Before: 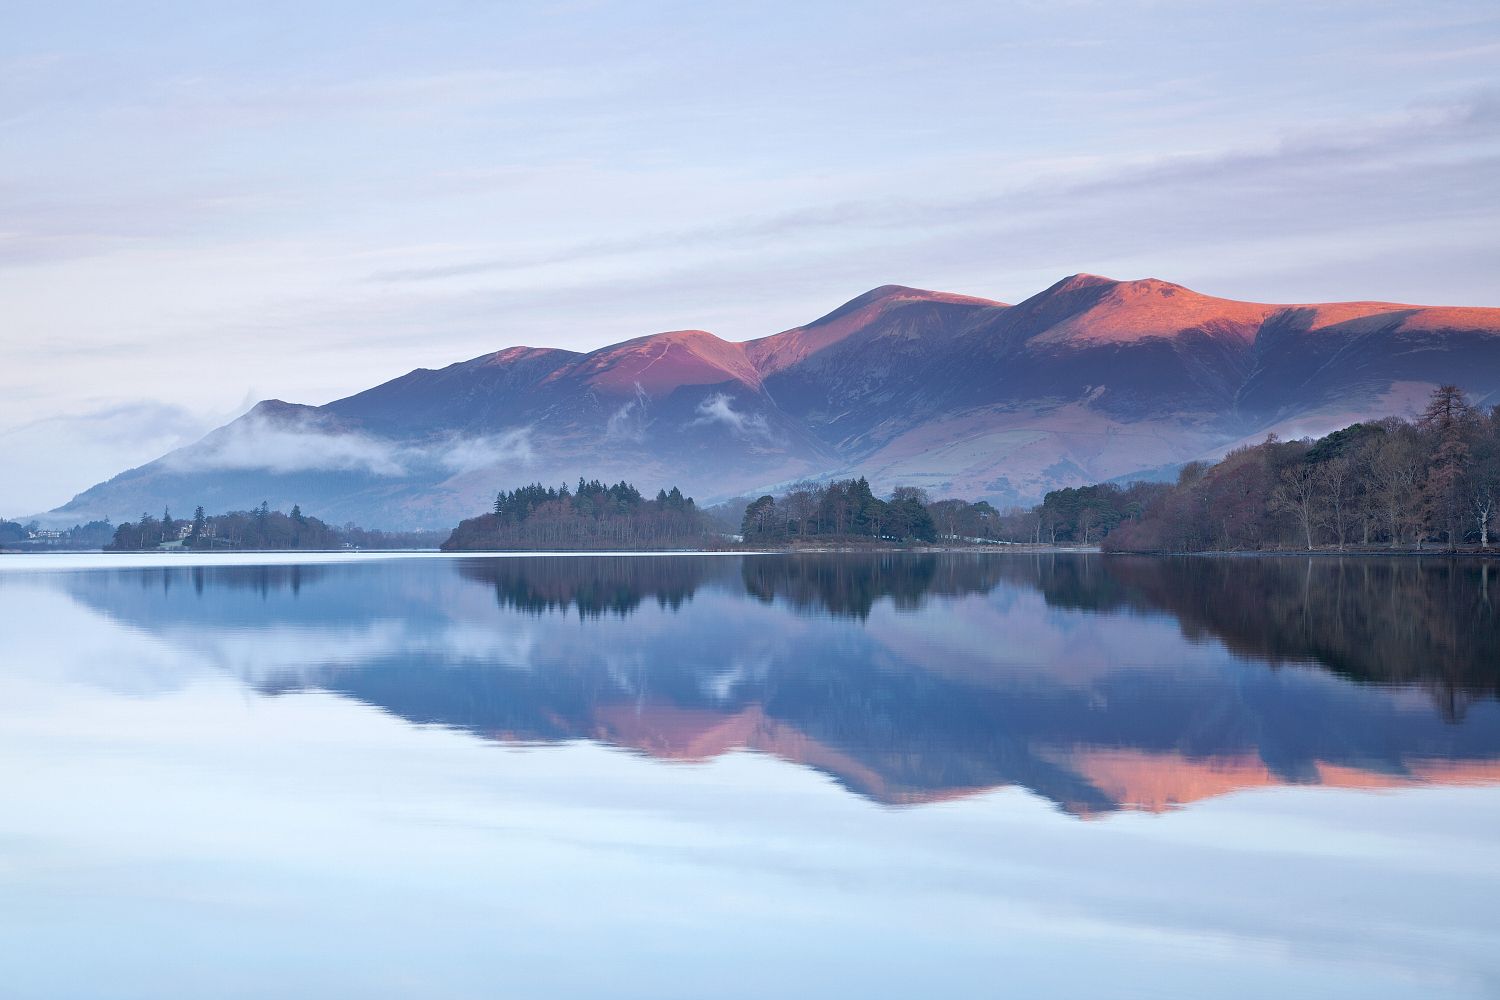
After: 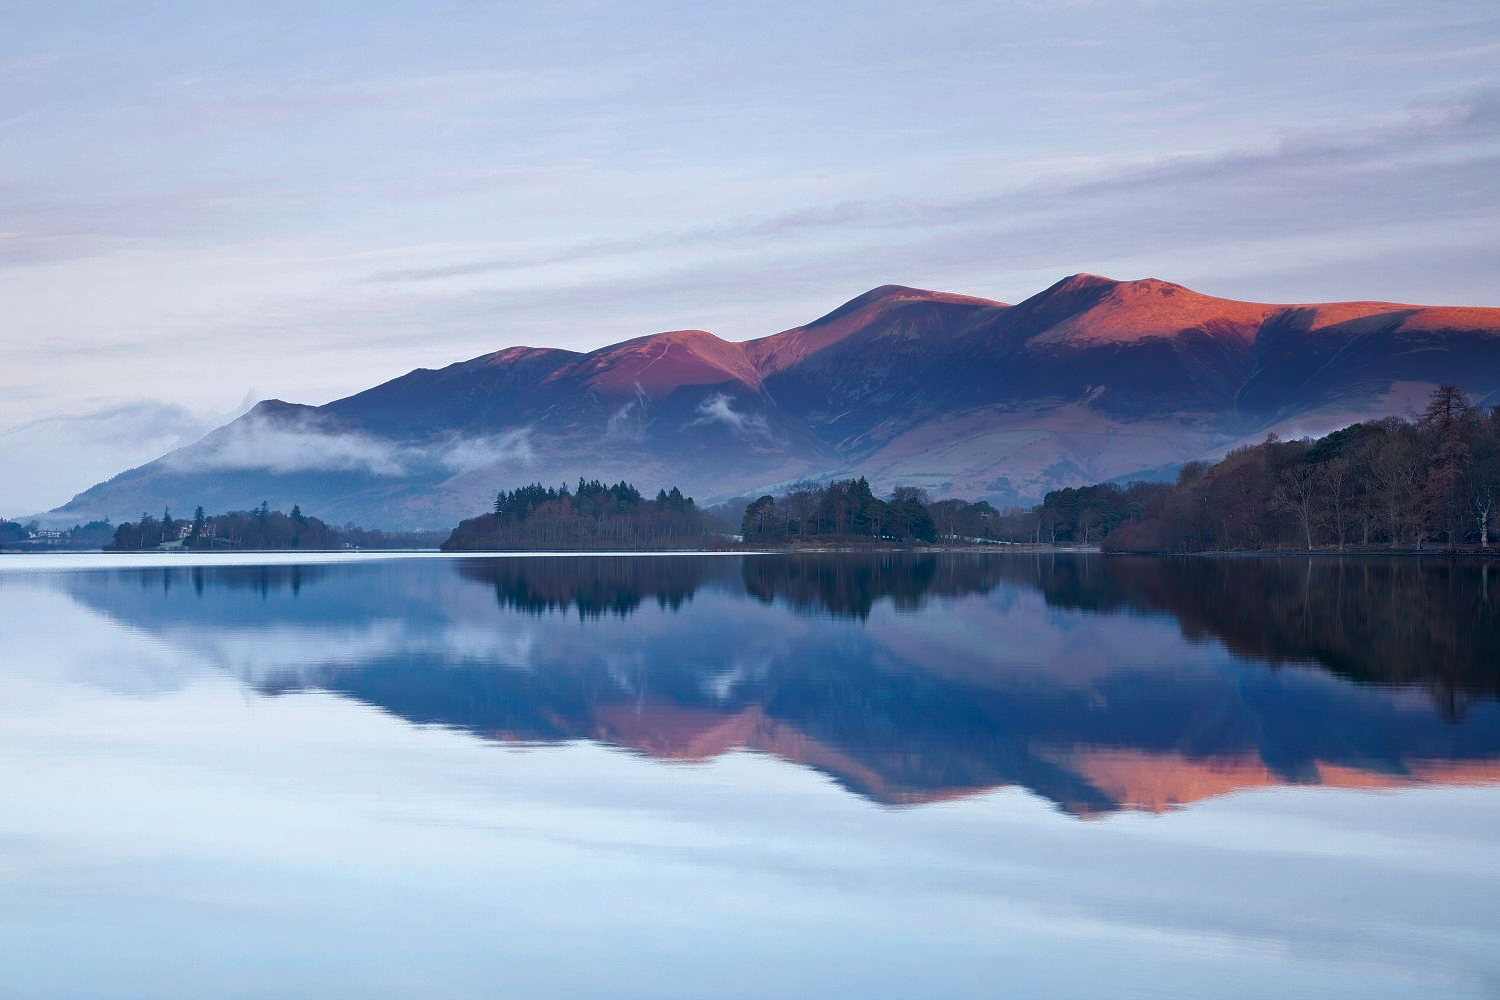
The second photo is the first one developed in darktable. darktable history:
contrast brightness saturation: brightness -0.201, saturation 0.079
local contrast: mode bilateral grid, contrast 99, coarseness 99, detail 89%, midtone range 0.2
